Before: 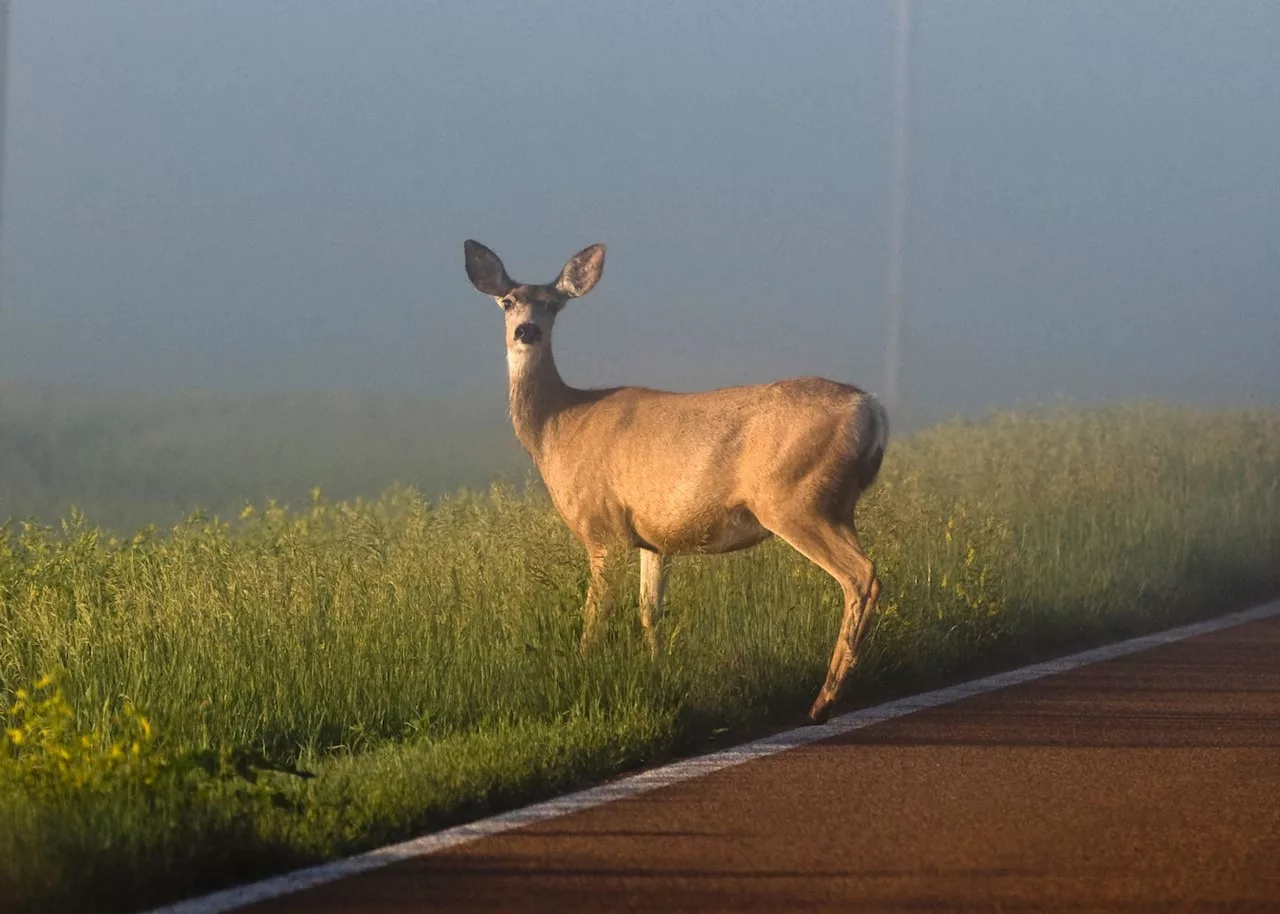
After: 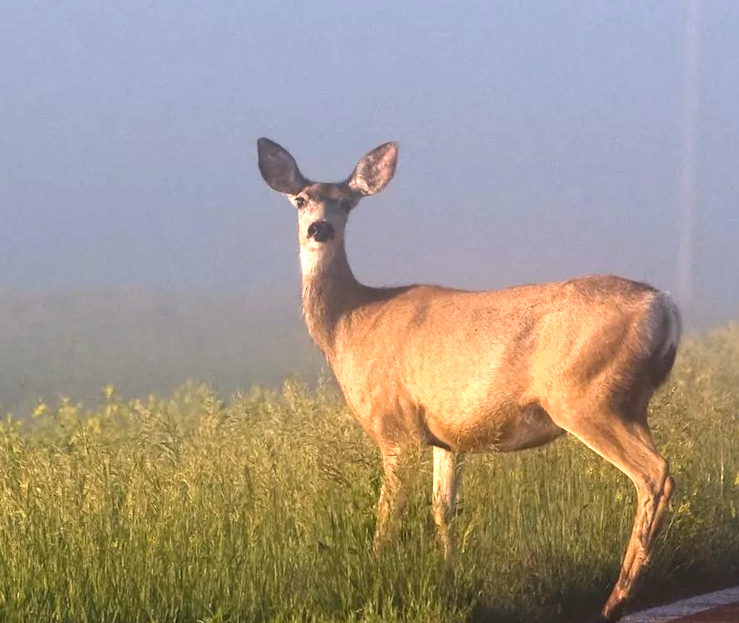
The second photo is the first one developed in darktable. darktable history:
exposure: black level correction 0, exposure 0.7 EV, compensate exposure bias true, compensate highlight preservation false
crop: left 16.202%, top 11.208%, right 26.045%, bottom 20.557%
white balance: red 1.05, blue 1.072
